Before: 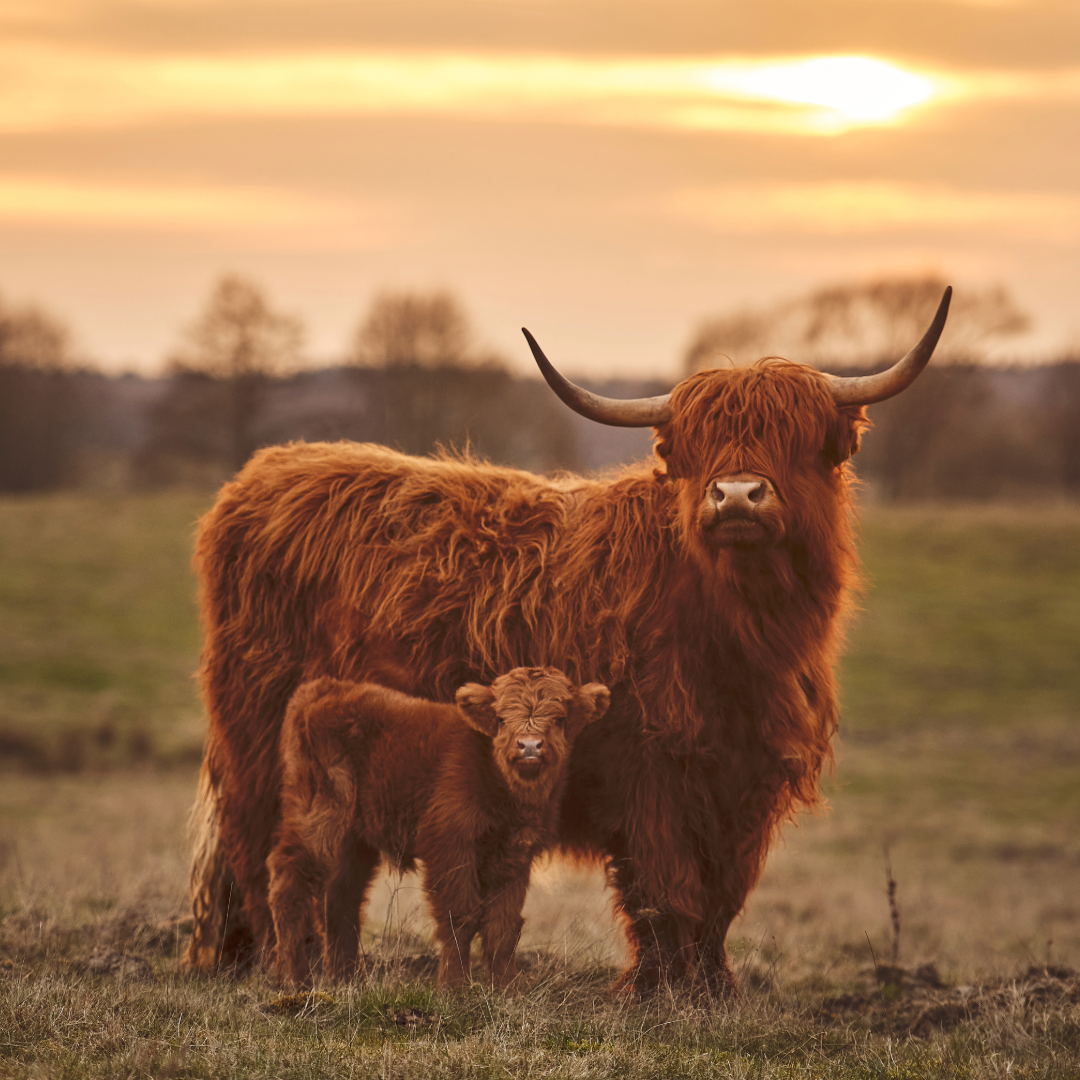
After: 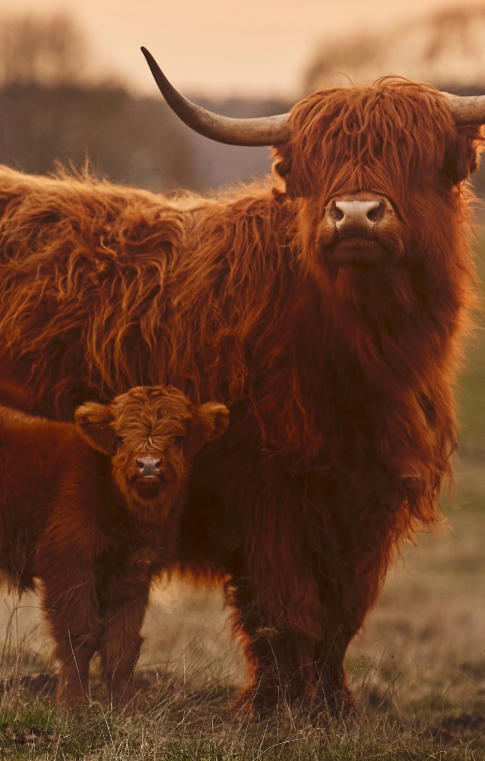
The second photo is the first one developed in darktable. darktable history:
crop: left 35.278%, top 26.097%, right 19.727%, bottom 3.404%
shadows and highlights: shadows -70.04, highlights 33.49, soften with gaussian
